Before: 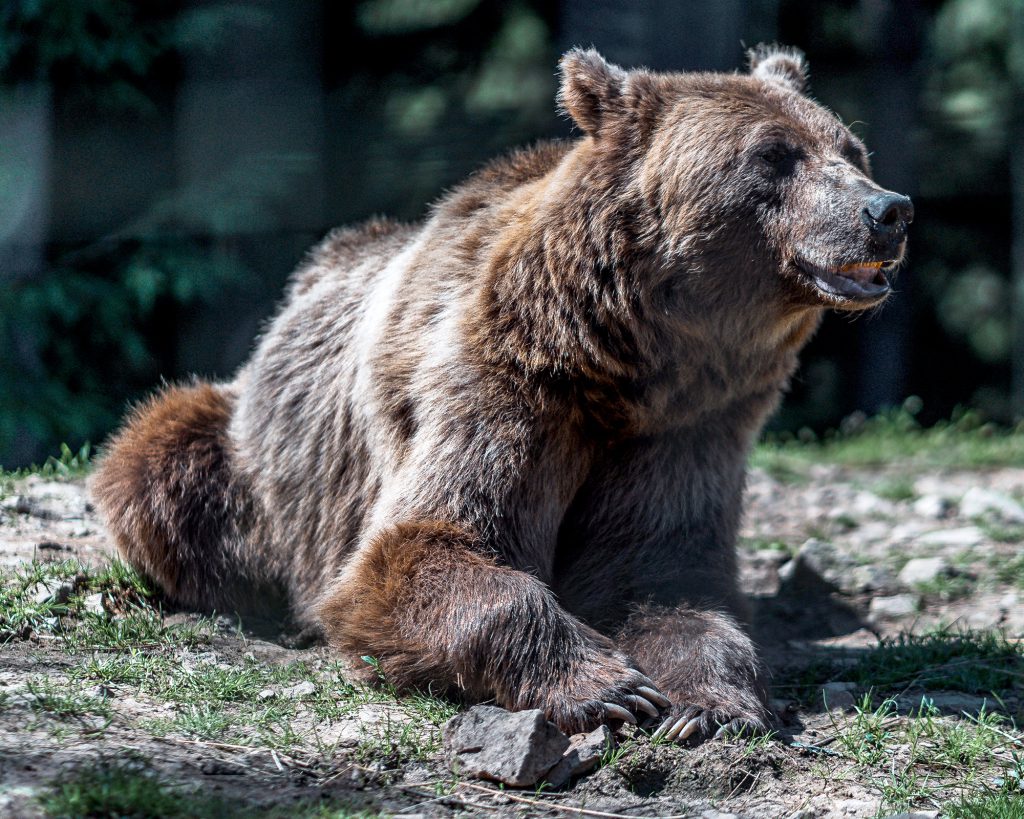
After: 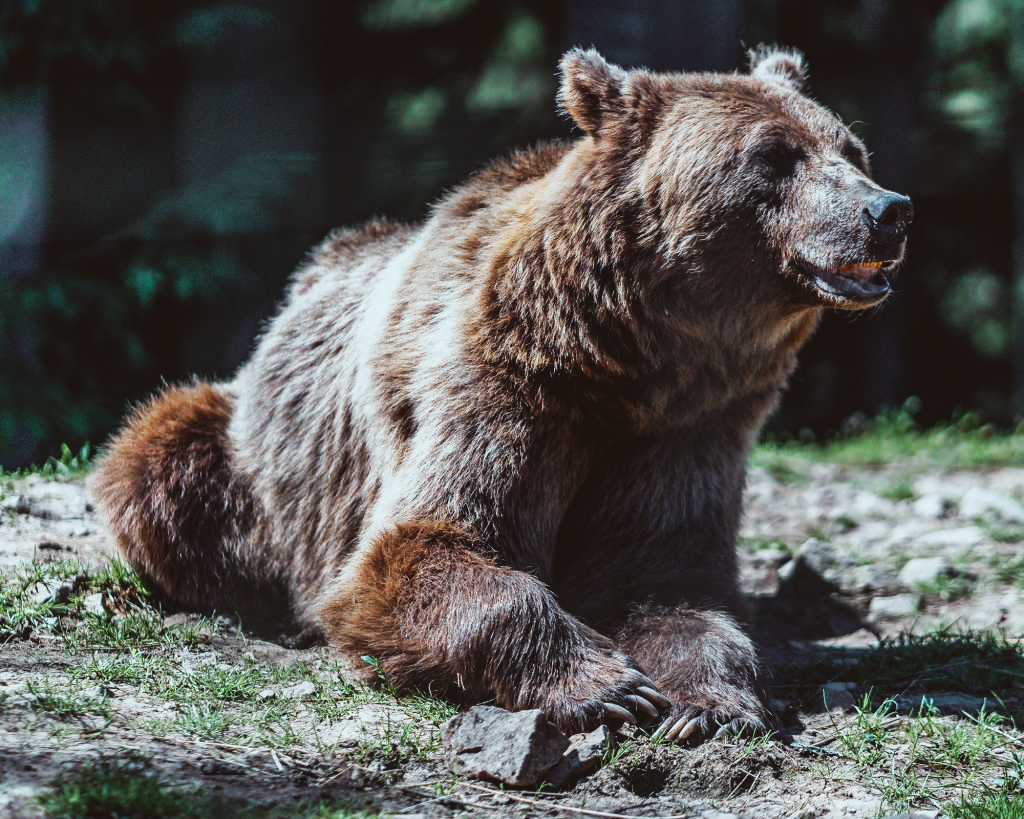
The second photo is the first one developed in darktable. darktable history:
color correction: highlights a* -4.98, highlights b* -3.76, shadows a* 3.83, shadows b* 4.08
exposure: black level correction -0.015, exposure -0.5 EV, compensate highlight preservation false
base curve: curves: ch0 [(0, 0) (0.032, 0.025) (0.121, 0.166) (0.206, 0.329) (0.605, 0.79) (1, 1)], preserve colors none
